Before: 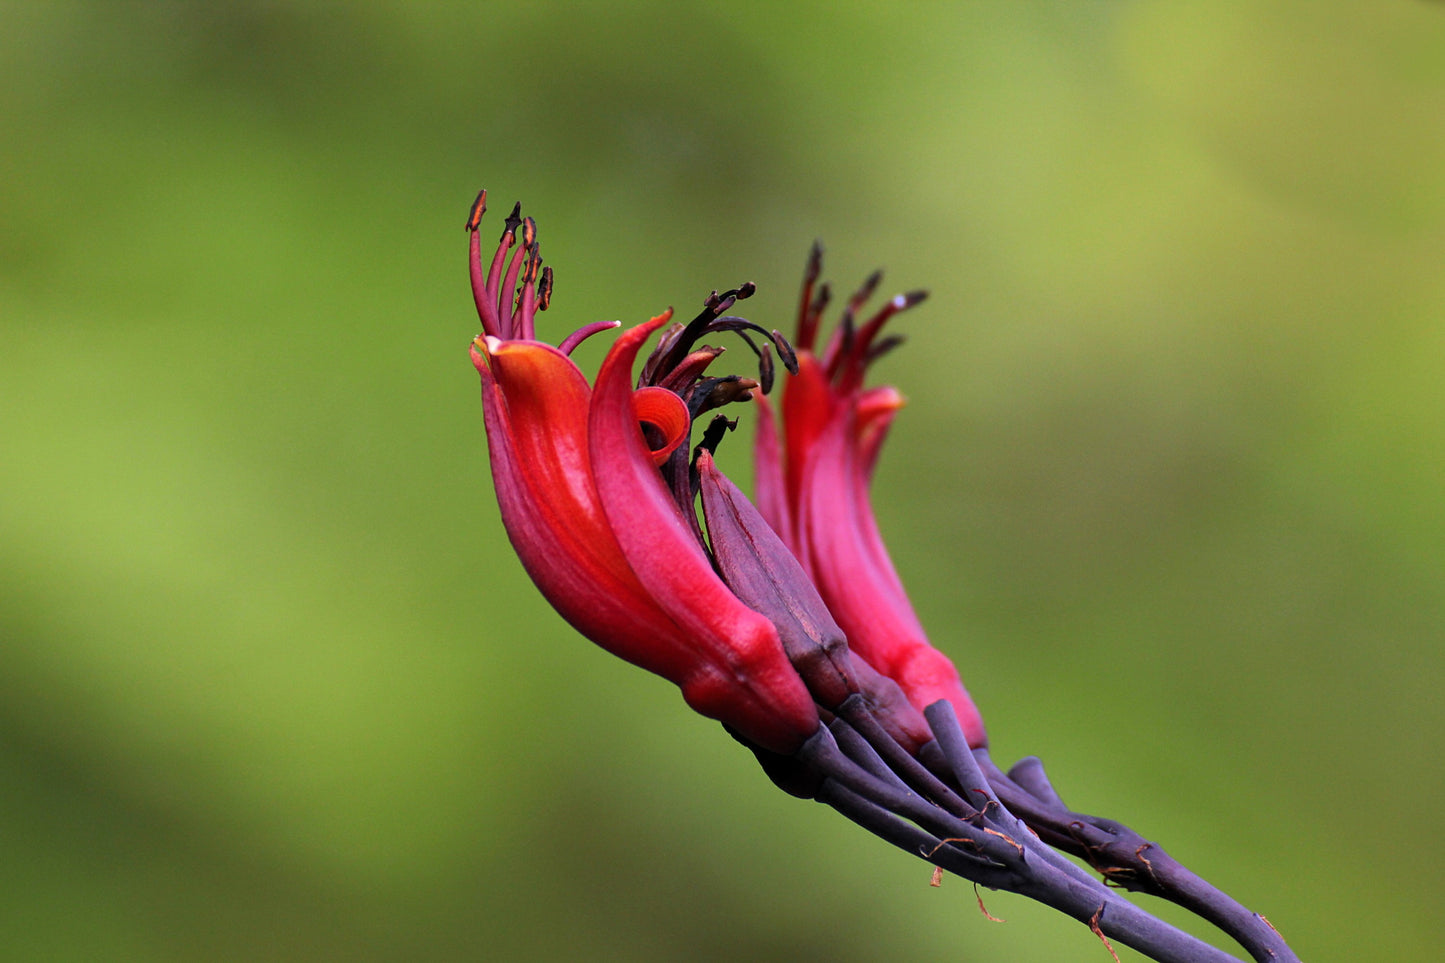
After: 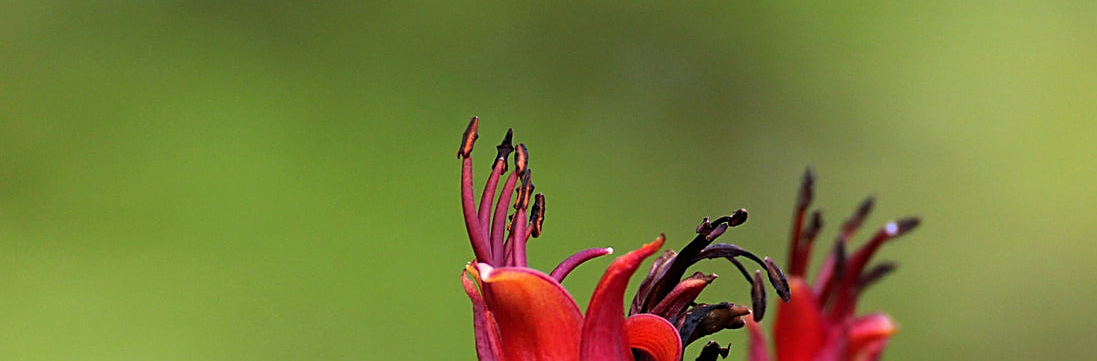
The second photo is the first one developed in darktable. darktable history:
sharpen: on, module defaults
crop: left 0.554%, top 7.633%, right 23.487%, bottom 54.778%
